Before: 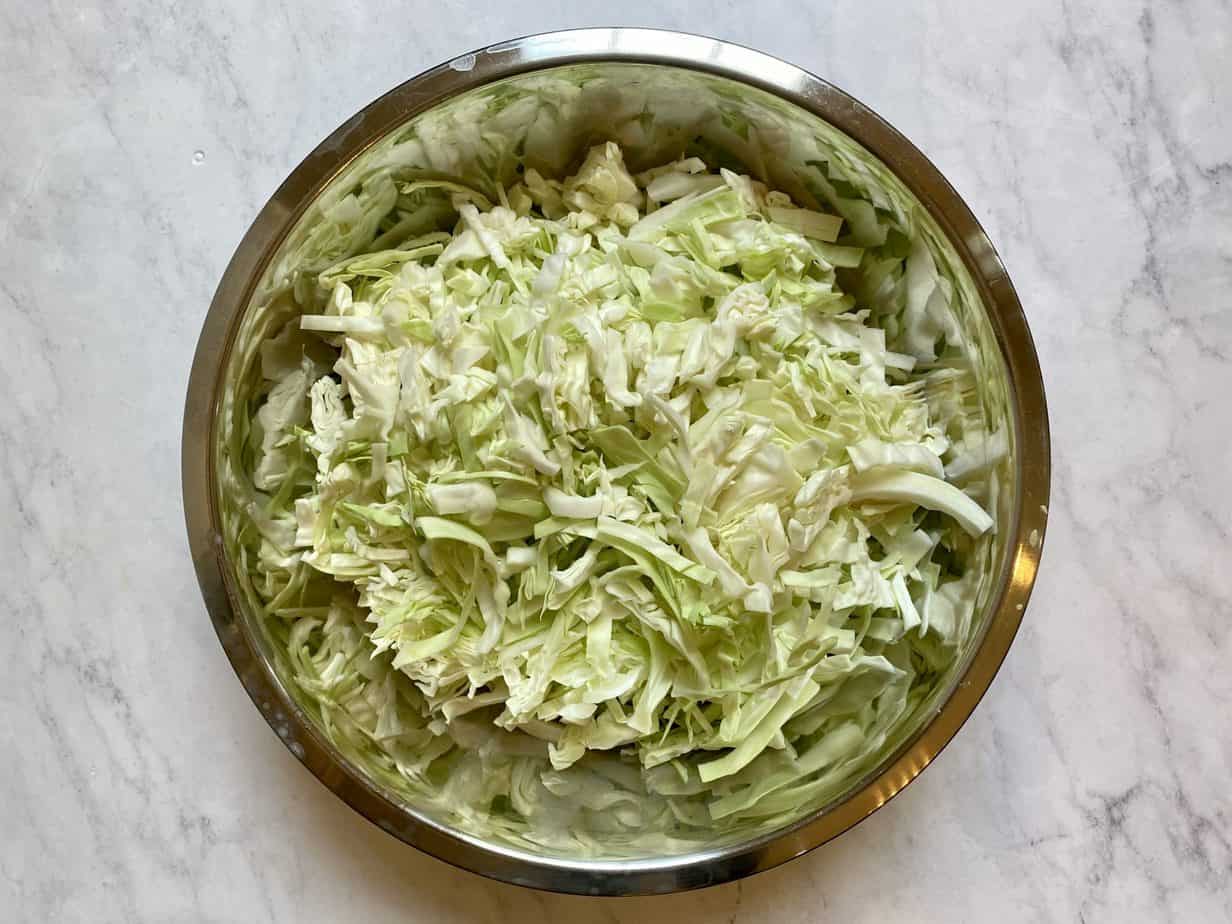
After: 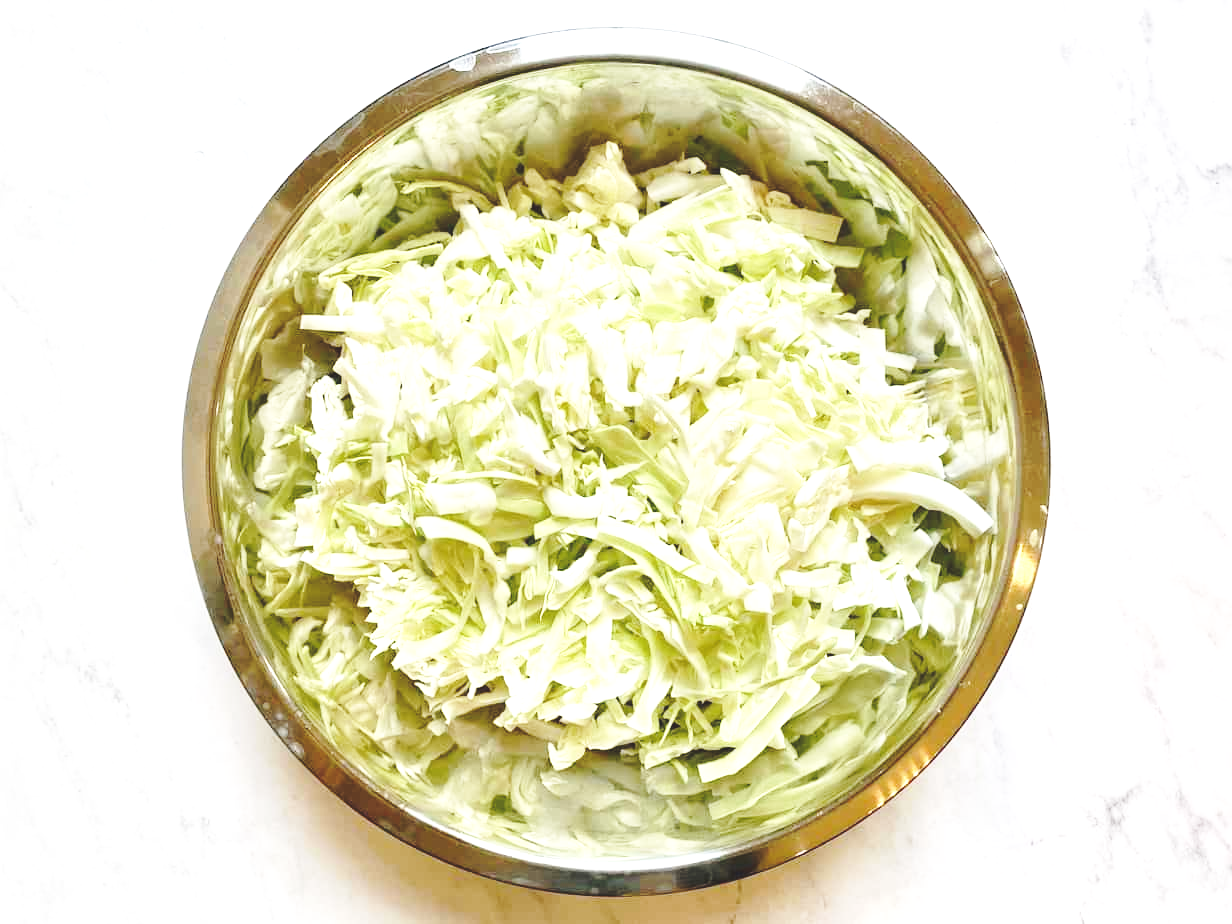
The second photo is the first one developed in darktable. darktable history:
exposure: black level correction 0, exposure 1 EV, compensate highlight preservation false
tone curve: curves: ch0 [(0, 0) (0.003, 0.125) (0.011, 0.139) (0.025, 0.155) (0.044, 0.174) (0.069, 0.192) (0.1, 0.211) (0.136, 0.234) (0.177, 0.262) (0.224, 0.296) (0.277, 0.337) (0.335, 0.385) (0.399, 0.436) (0.468, 0.5) (0.543, 0.573) (0.623, 0.644) (0.709, 0.713) (0.801, 0.791) (0.898, 0.881) (1, 1)], preserve colors none
base curve: curves: ch0 [(0, 0) (0.028, 0.03) (0.121, 0.232) (0.46, 0.748) (0.859, 0.968) (1, 1)], preserve colors none
